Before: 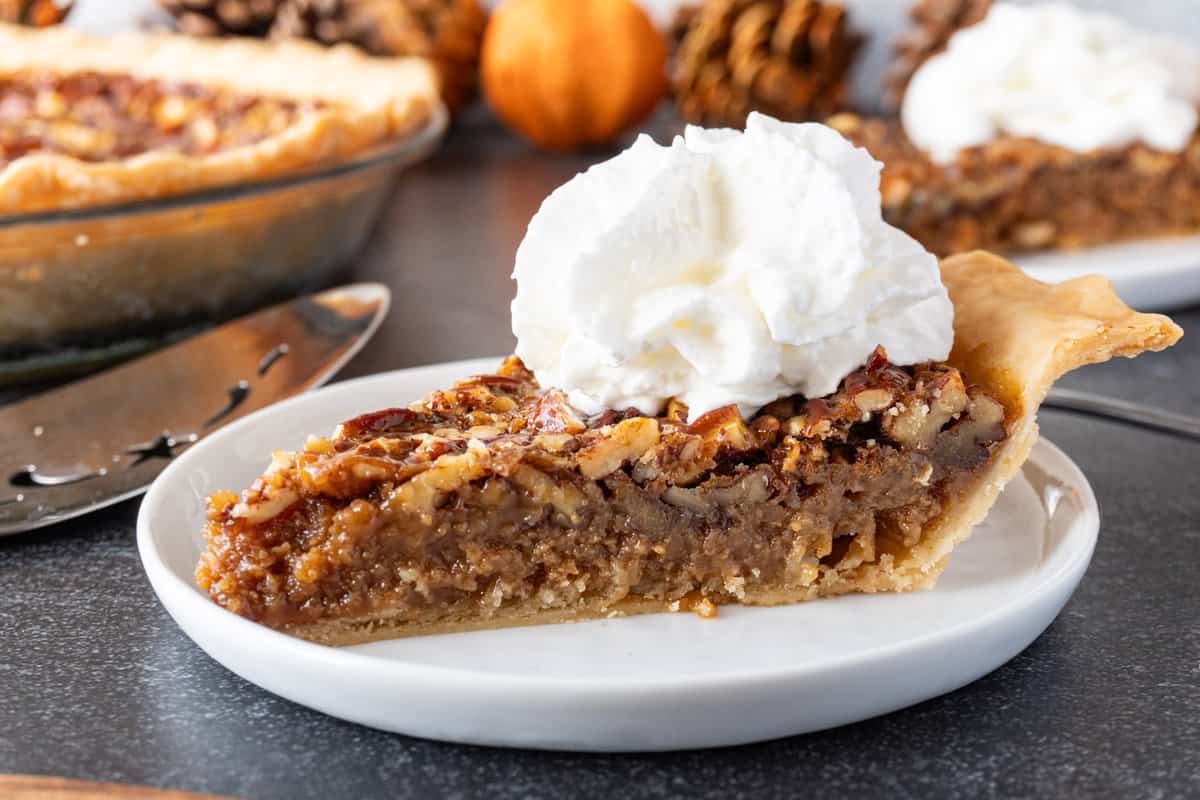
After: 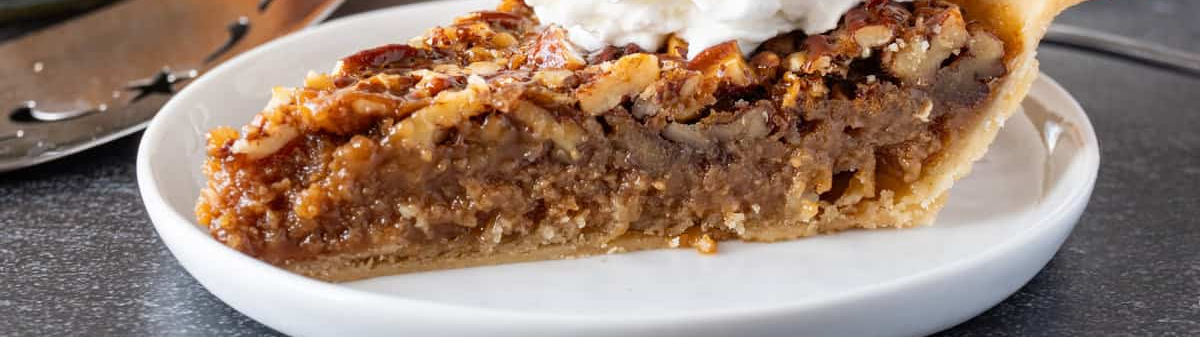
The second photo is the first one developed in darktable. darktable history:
crop: top 45.508%, bottom 12.287%
